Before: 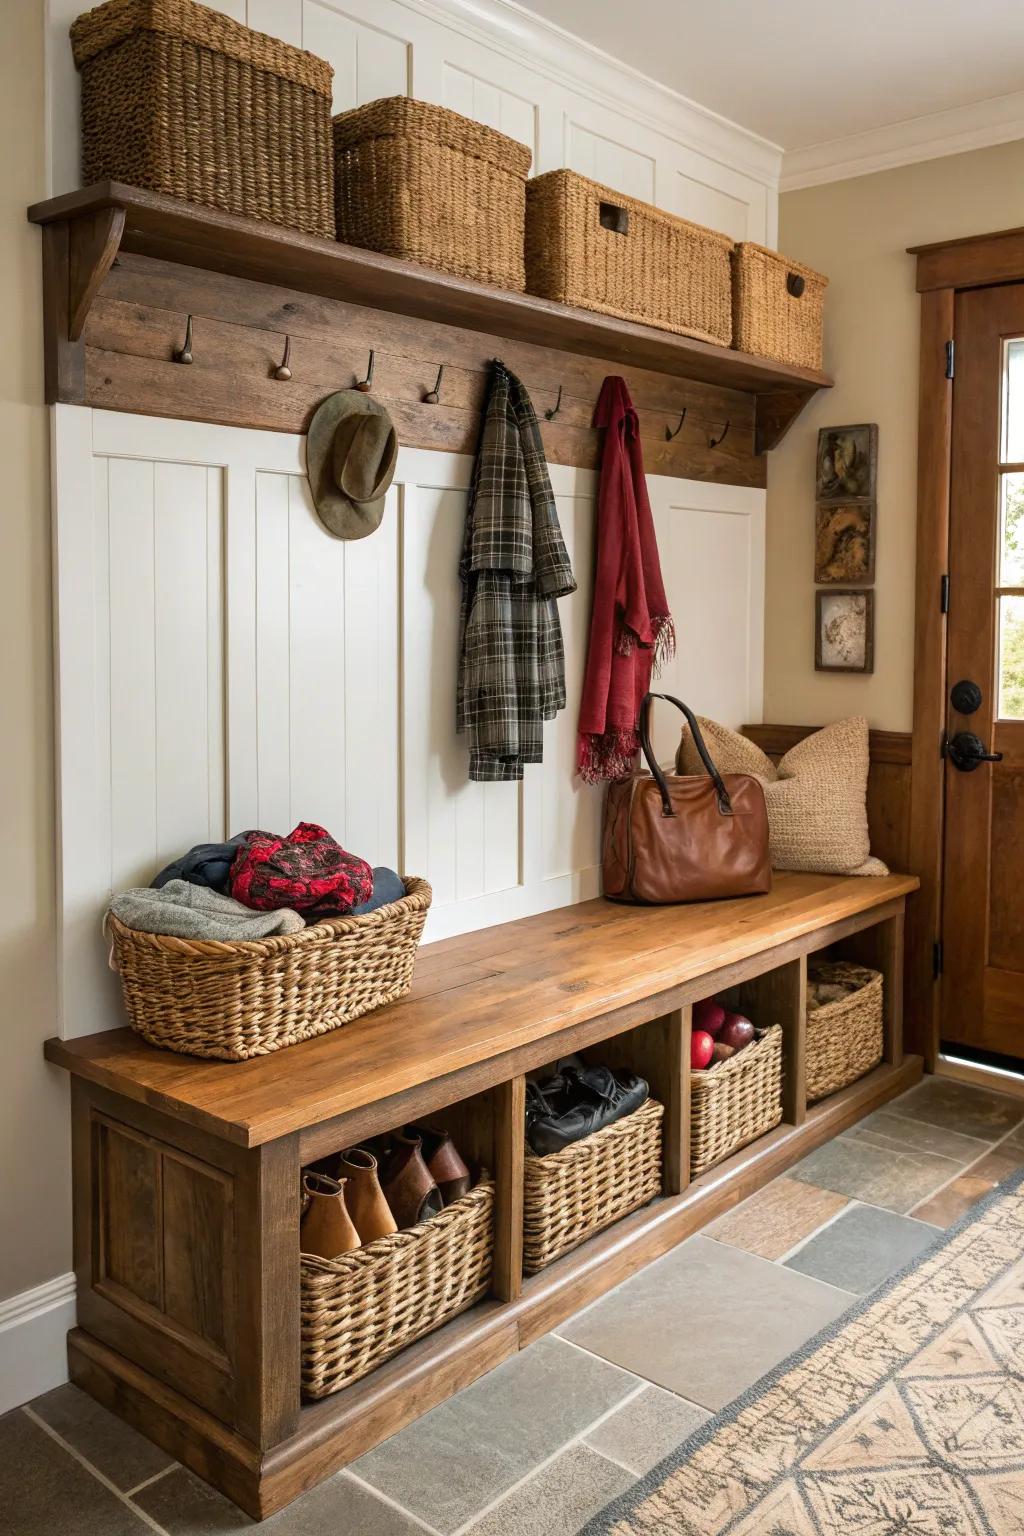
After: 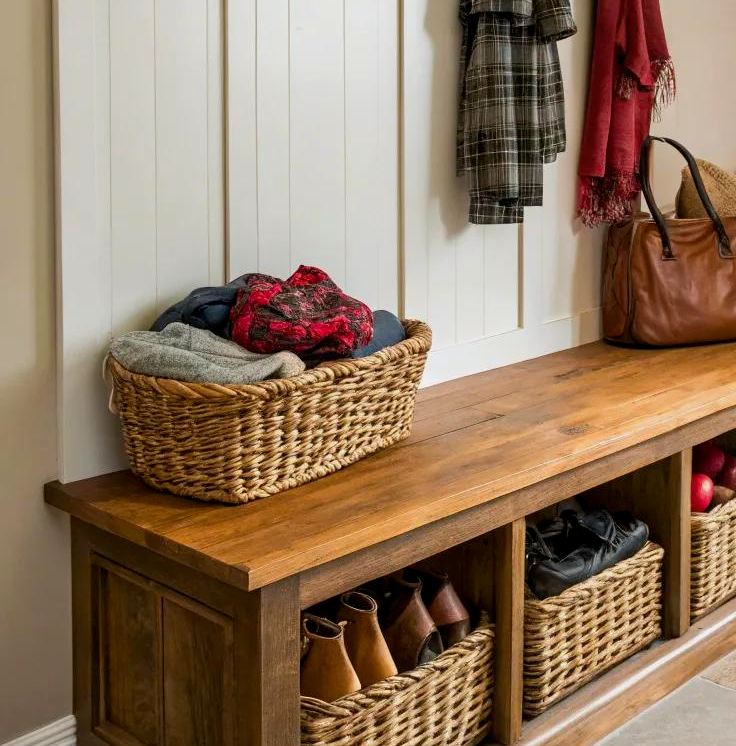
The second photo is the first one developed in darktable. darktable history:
exposure: exposure -0.144 EV, compensate highlight preservation false
color balance rgb: global offset › luminance -0.262%, perceptual saturation grading › global saturation 0.089%, global vibrance 29.158%
tone curve: curves: ch0 [(0, 0) (0.003, 0.003) (0.011, 0.011) (0.025, 0.024) (0.044, 0.043) (0.069, 0.068) (0.1, 0.098) (0.136, 0.133) (0.177, 0.174) (0.224, 0.22) (0.277, 0.272) (0.335, 0.329) (0.399, 0.391) (0.468, 0.459) (0.543, 0.545) (0.623, 0.625) (0.709, 0.711) (0.801, 0.802) (0.898, 0.898) (1, 1)], color space Lab, independent channels, preserve colors none
crop: top 36.322%, right 28.107%, bottom 15.079%
